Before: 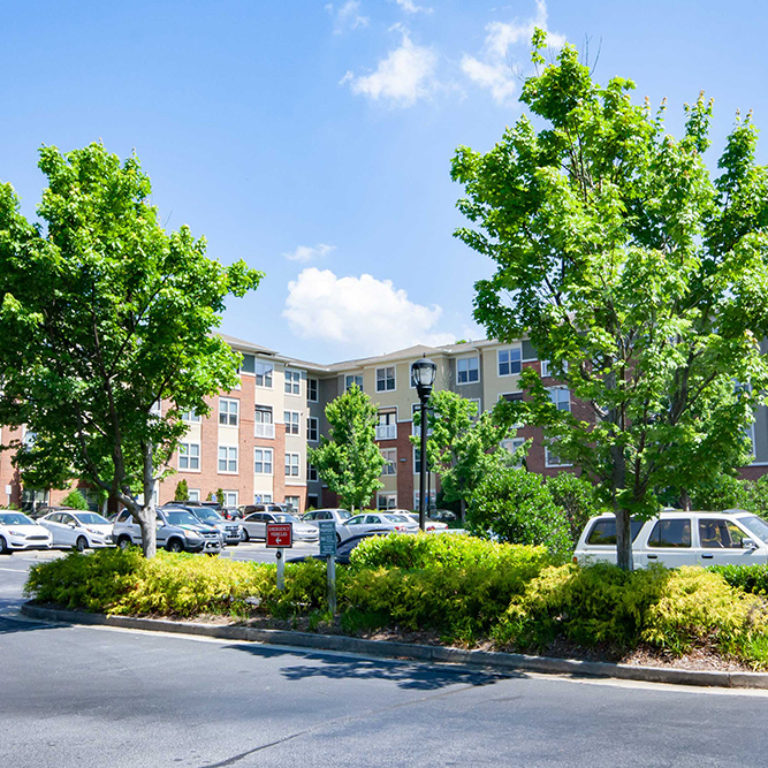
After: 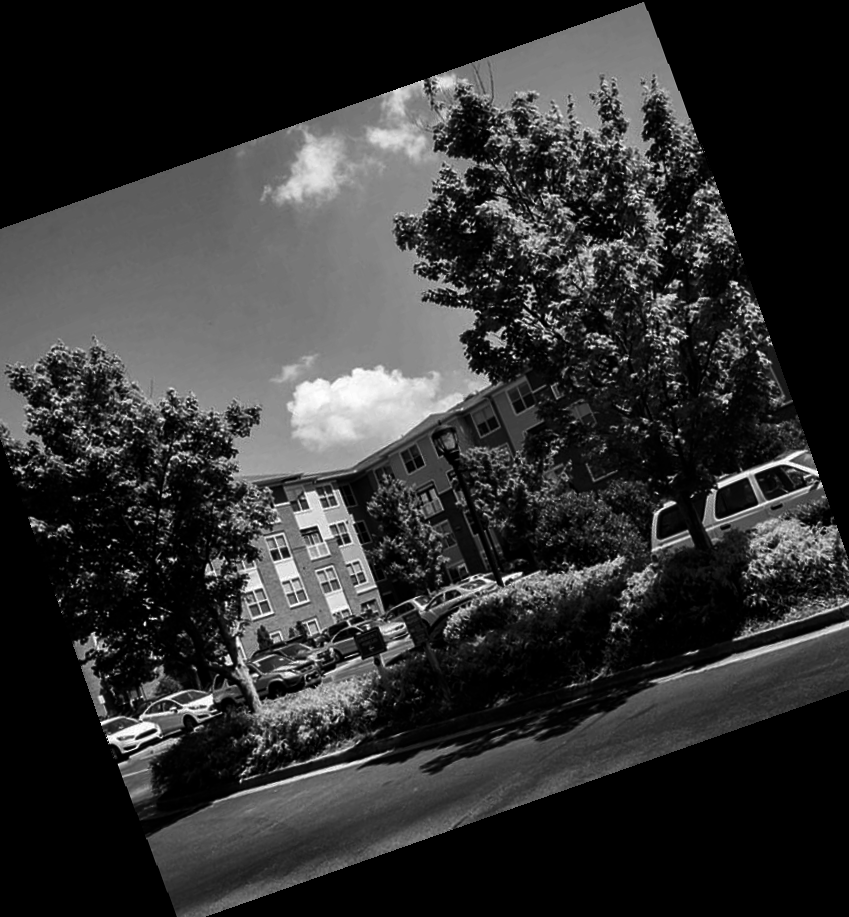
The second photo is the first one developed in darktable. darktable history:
crop and rotate: angle 19.43°, left 6.812%, right 4.125%, bottom 1.087%
rotate and perspective: rotation -2°, crop left 0.022, crop right 0.978, crop top 0.049, crop bottom 0.951
contrast brightness saturation: contrast 0.02, brightness -1, saturation -1
